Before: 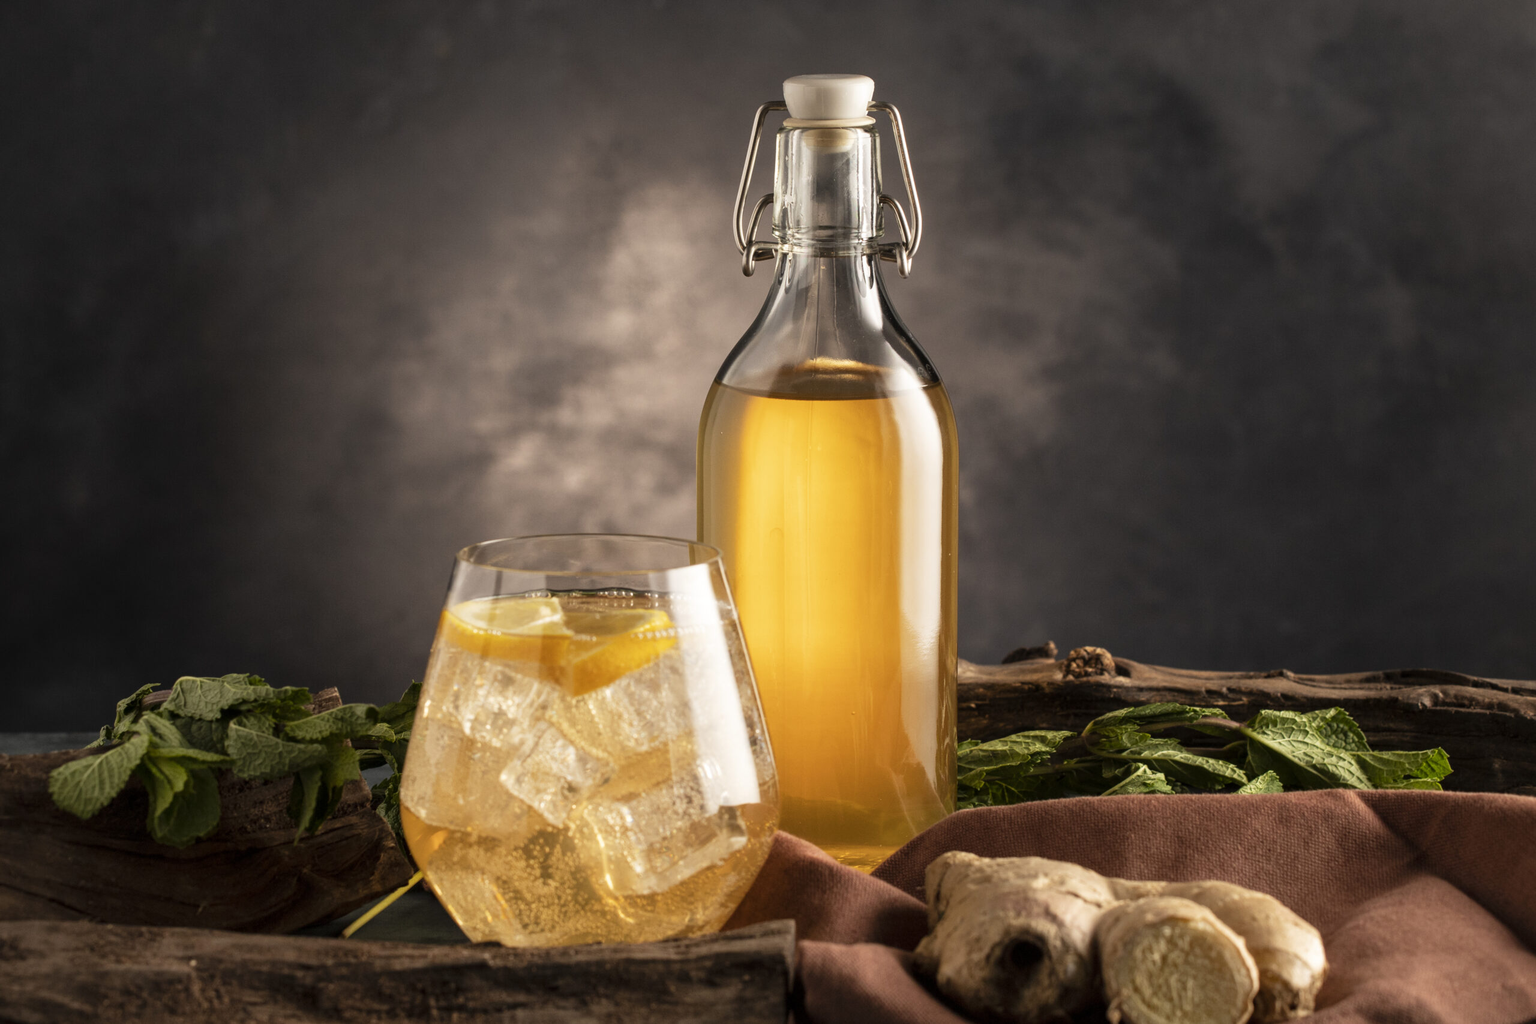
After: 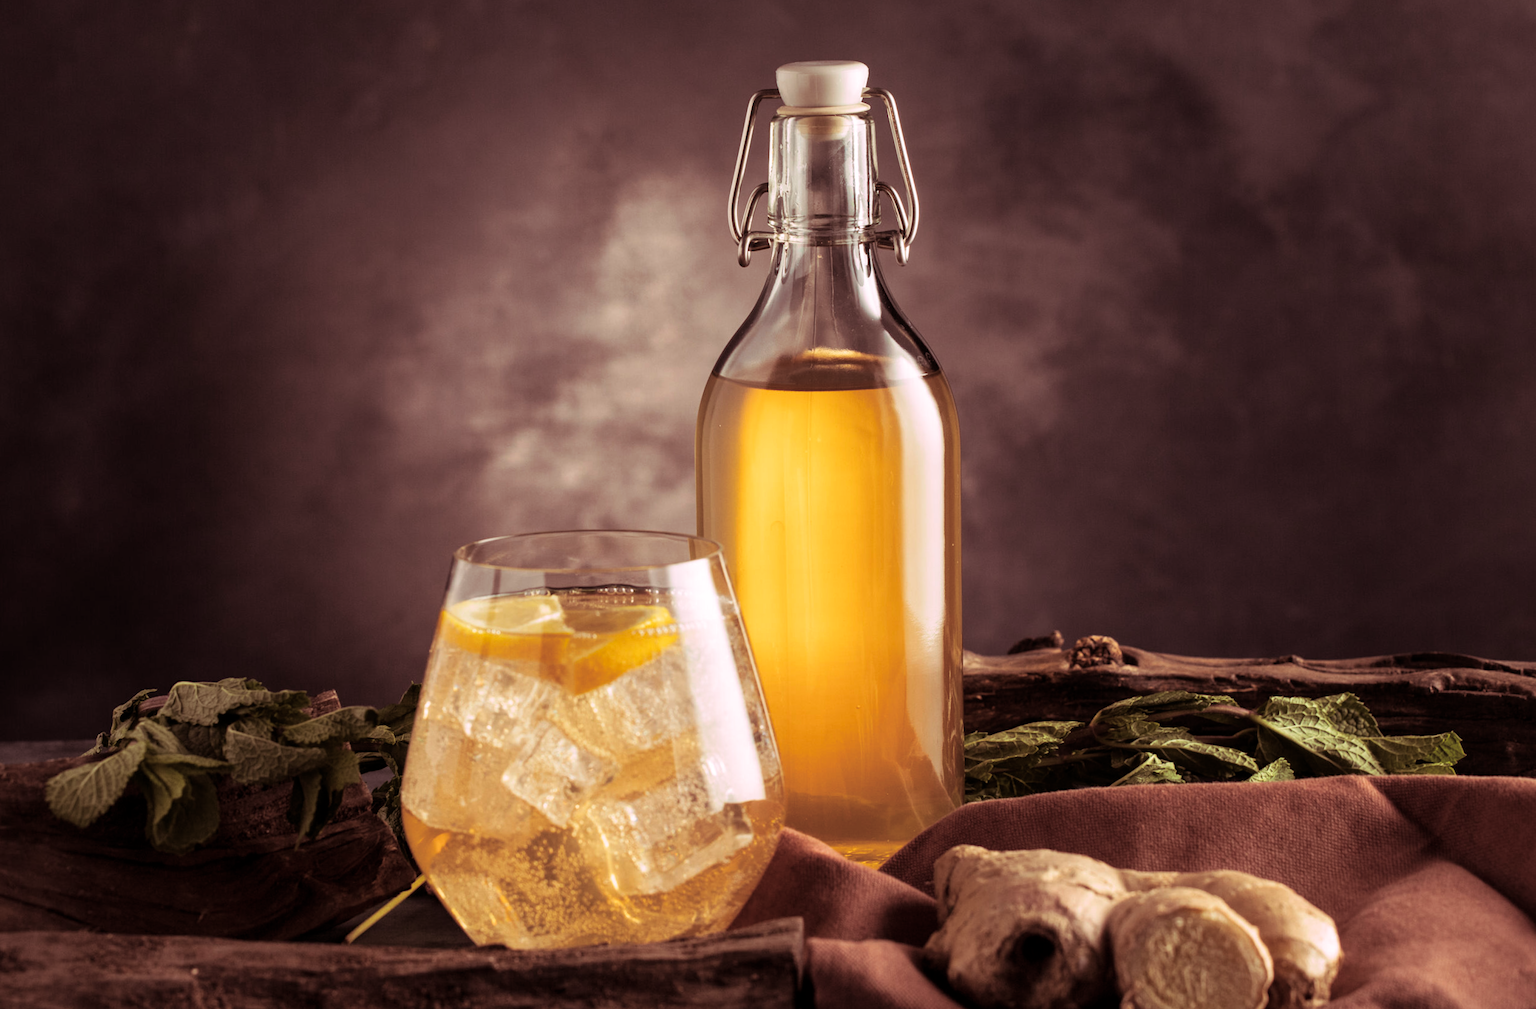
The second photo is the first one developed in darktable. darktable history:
rotate and perspective: rotation -1°, crop left 0.011, crop right 0.989, crop top 0.025, crop bottom 0.975
split-toning: highlights › hue 298.8°, highlights › saturation 0.73, compress 41.76%
